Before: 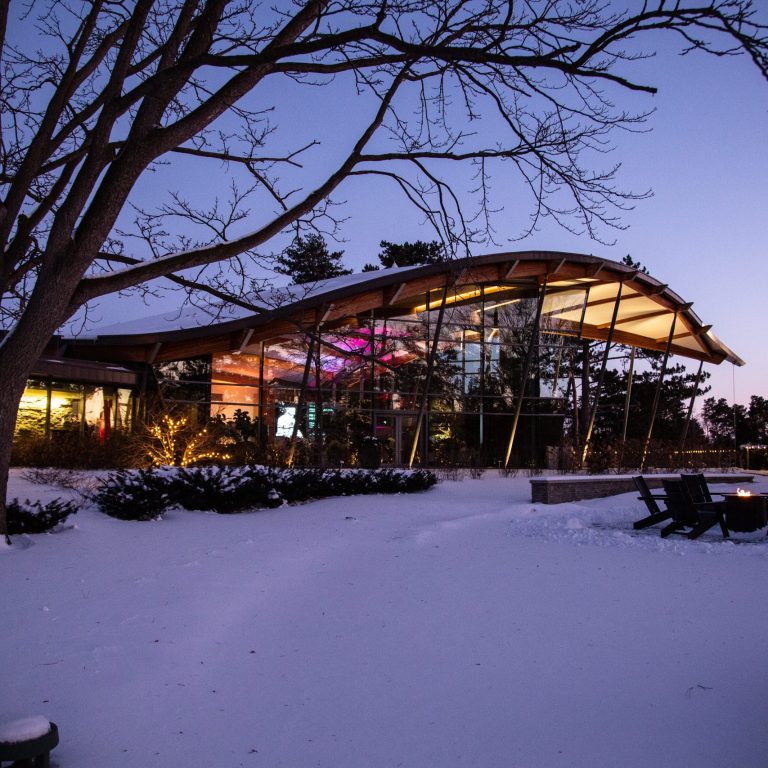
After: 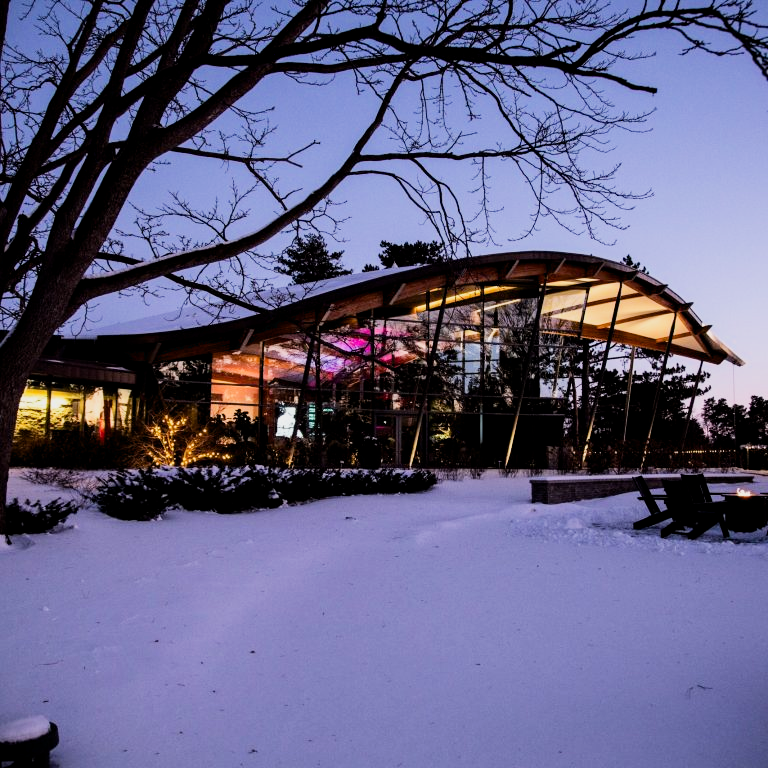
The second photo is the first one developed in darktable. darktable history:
filmic rgb: black relative exposure -7.5 EV, white relative exposure 5 EV, hardness 3.31, contrast 1.3, contrast in shadows safe
exposure: black level correction 0.005, exposure 0.417 EV, compensate highlight preservation false
